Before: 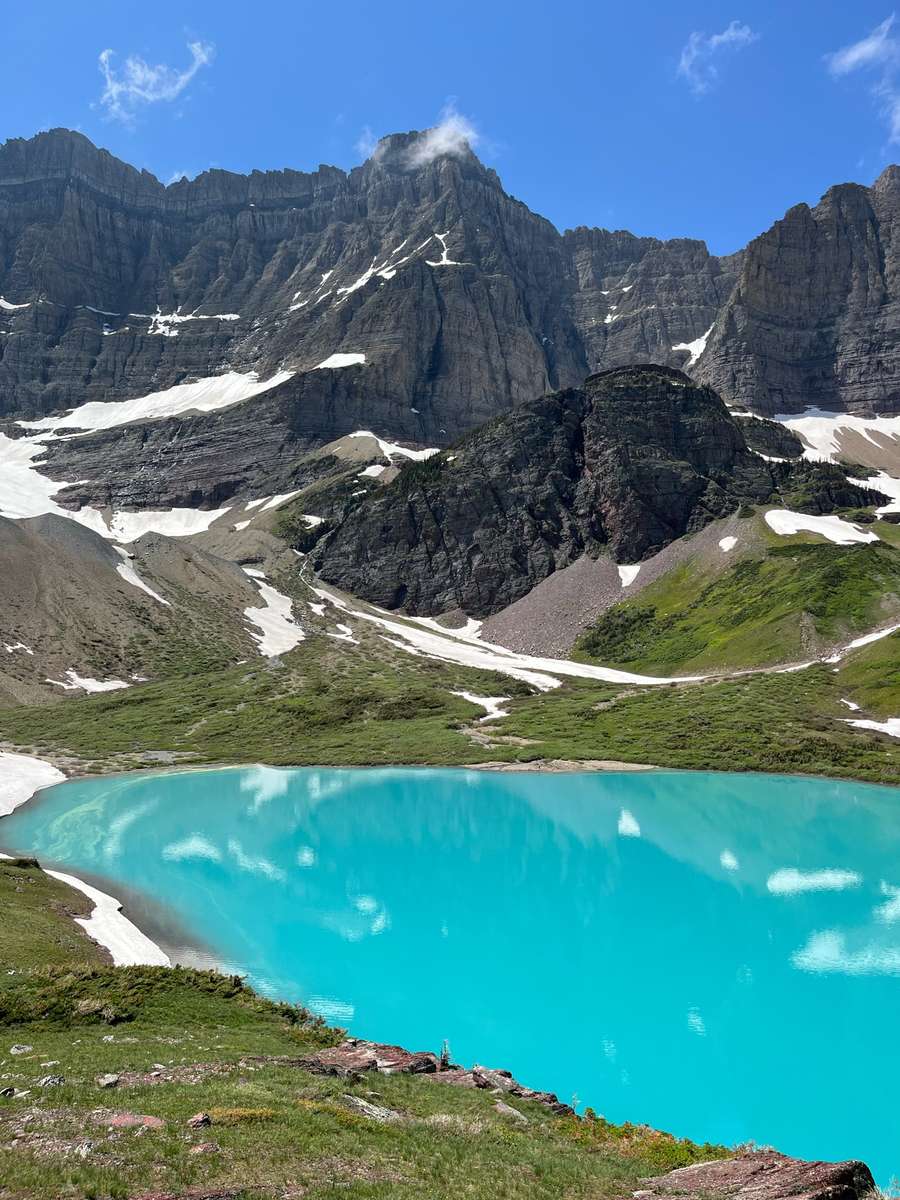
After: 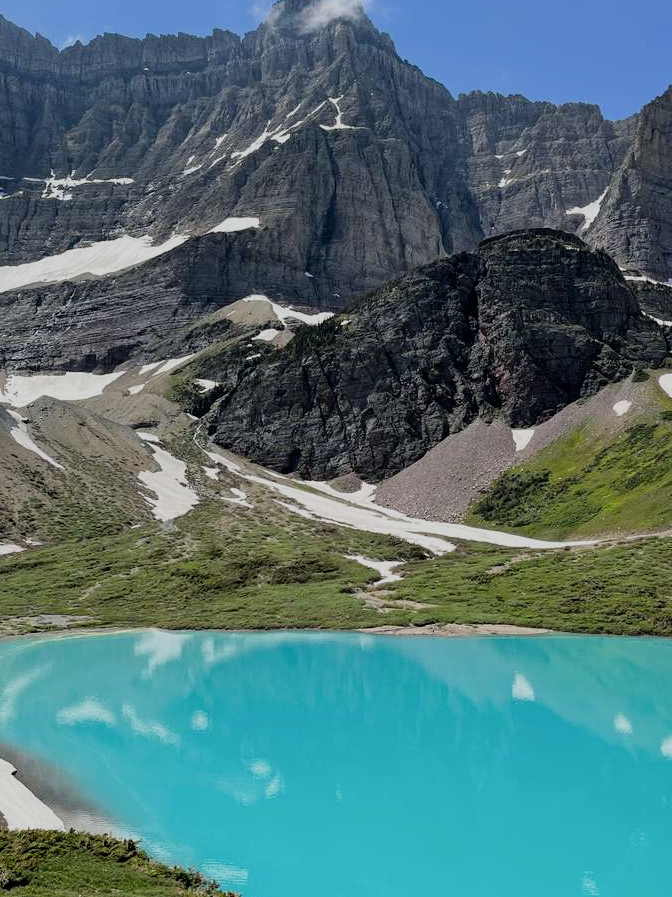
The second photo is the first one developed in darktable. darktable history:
crop and rotate: left 11.831%, top 11.346%, right 13.429%, bottom 13.899%
filmic rgb: black relative exposure -7.65 EV, white relative exposure 4.56 EV, hardness 3.61
